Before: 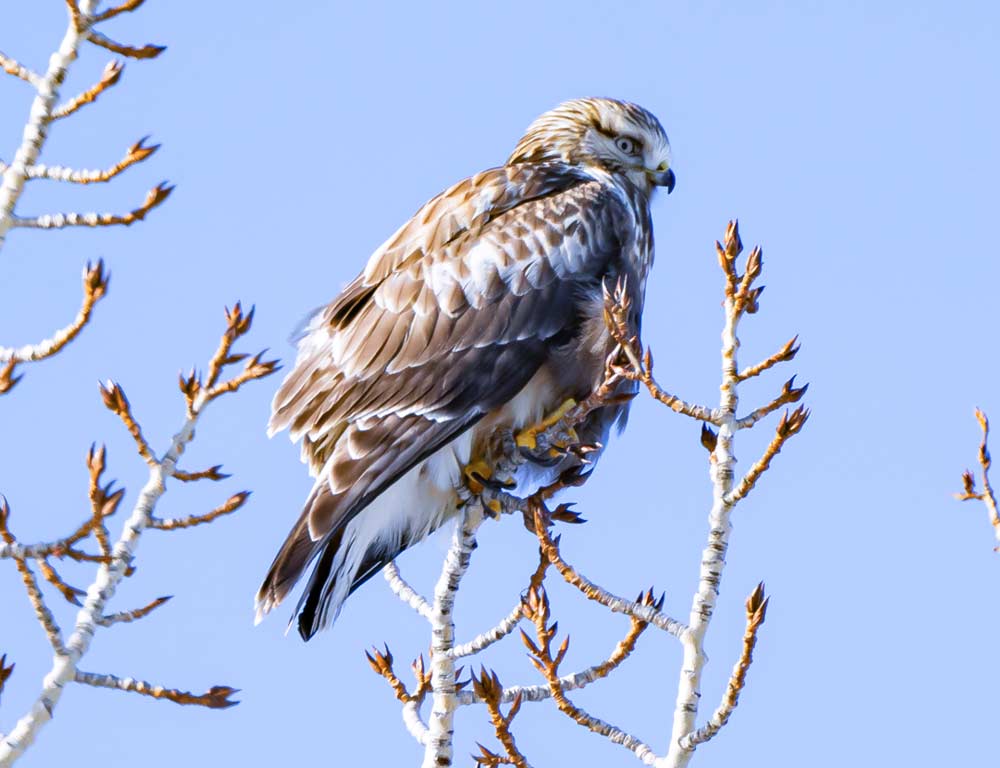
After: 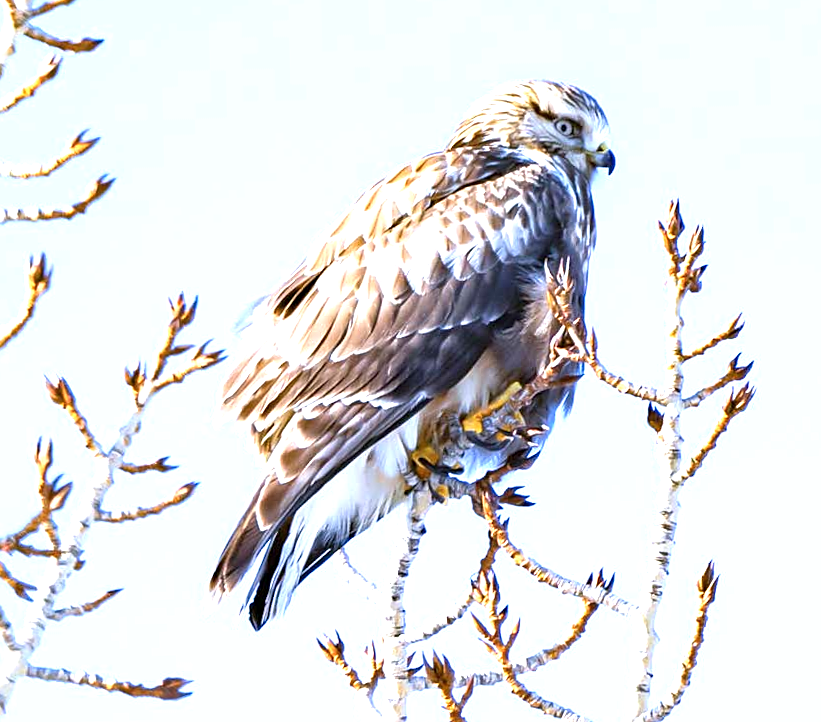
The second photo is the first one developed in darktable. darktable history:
sharpen: on, module defaults
crop and rotate: angle 1.35°, left 4.25%, top 0.592%, right 11.118%, bottom 2.521%
exposure: exposure 1.093 EV, compensate highlight preservation false
